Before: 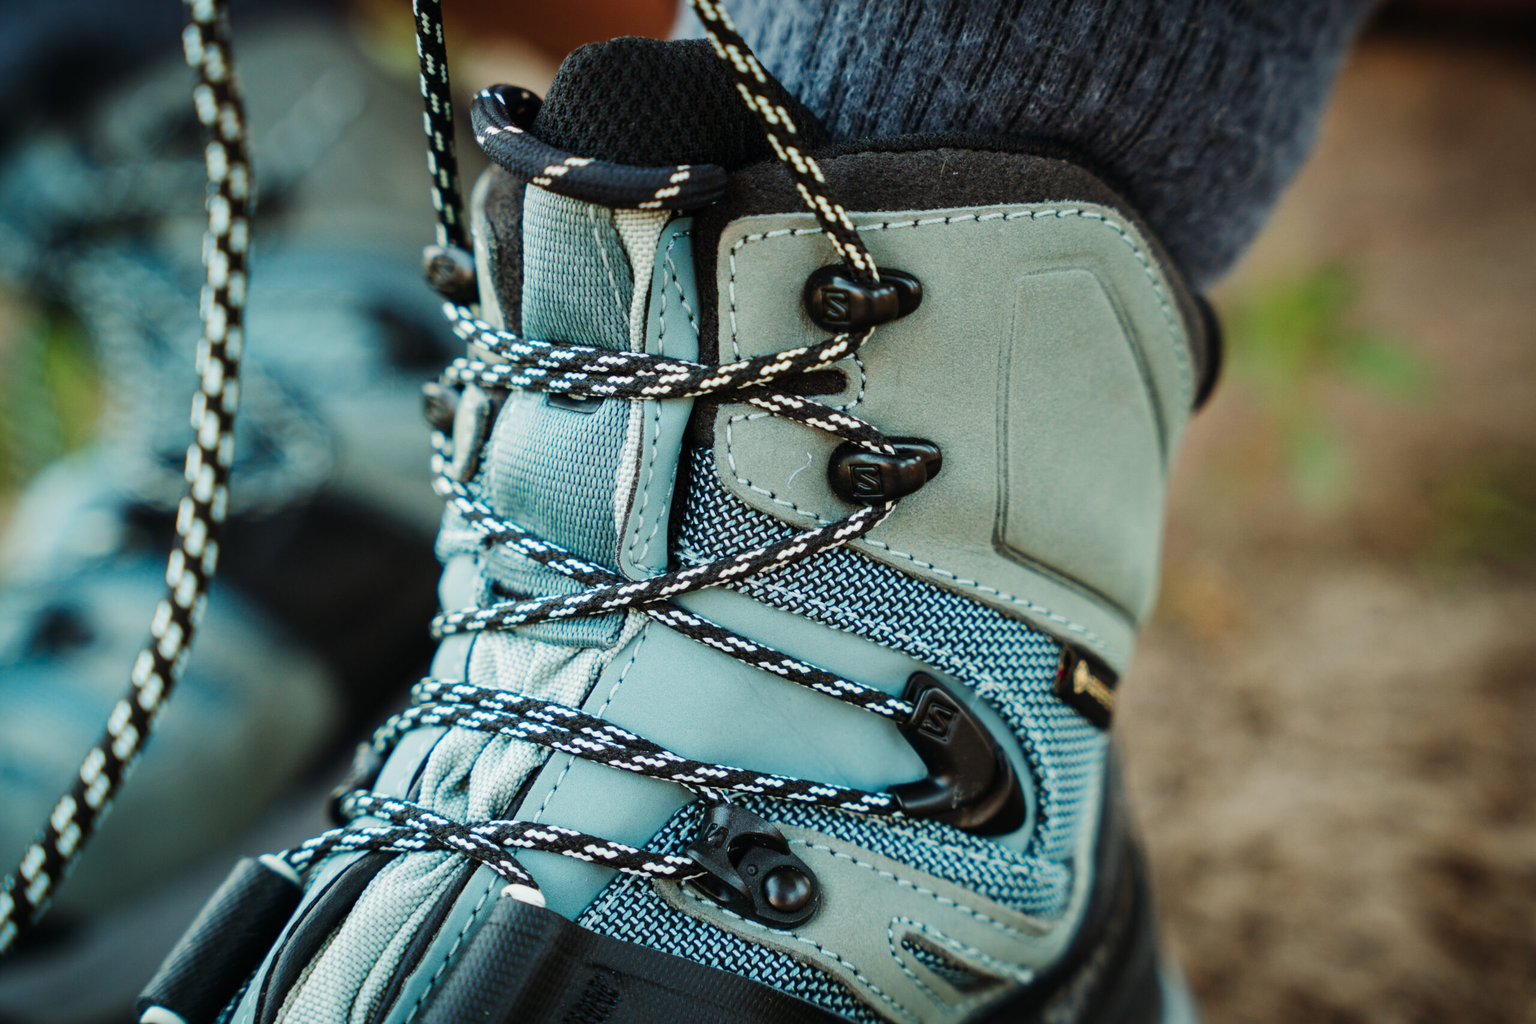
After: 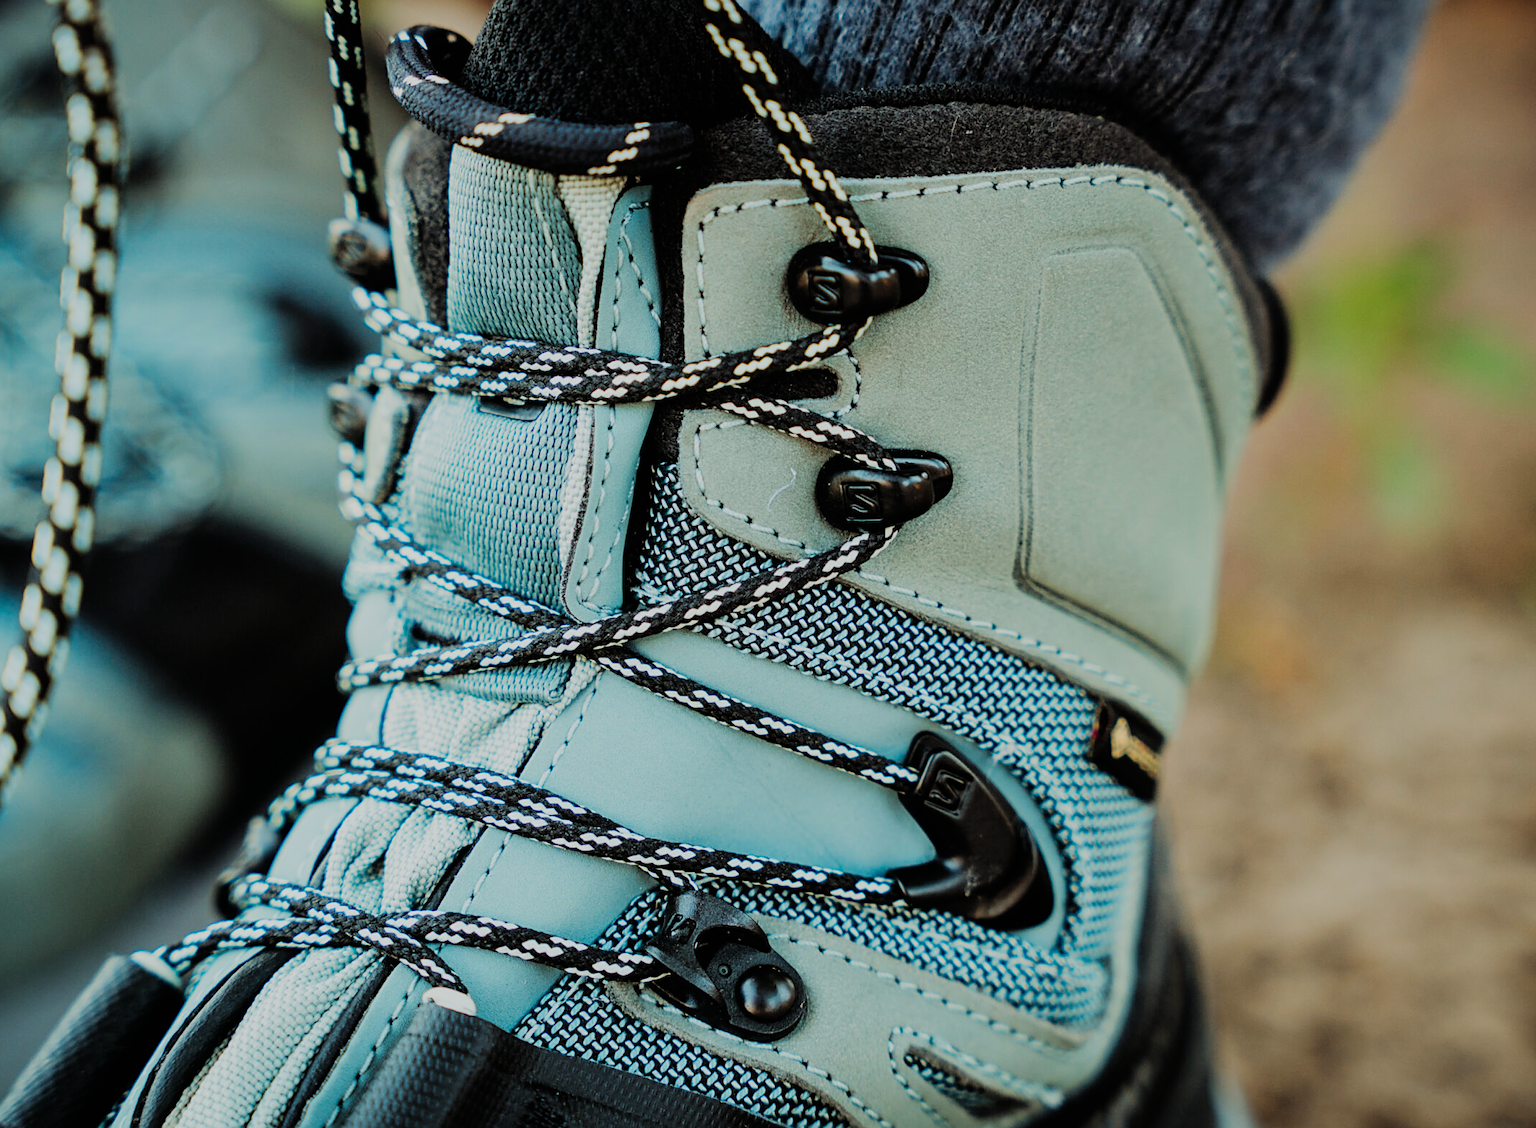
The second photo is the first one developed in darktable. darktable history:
contrast brightness saturation: contrast 0.033, brightness 0.069, saturation 0.129
crop: left 9.77%, top 6.257%, right 7.079%, bottom 2.132%
sharpen: on, module defaults
filmic rgb: black relative exposure -6.99 EV, white relative exposure 5.68 EV, hardness 2.85
